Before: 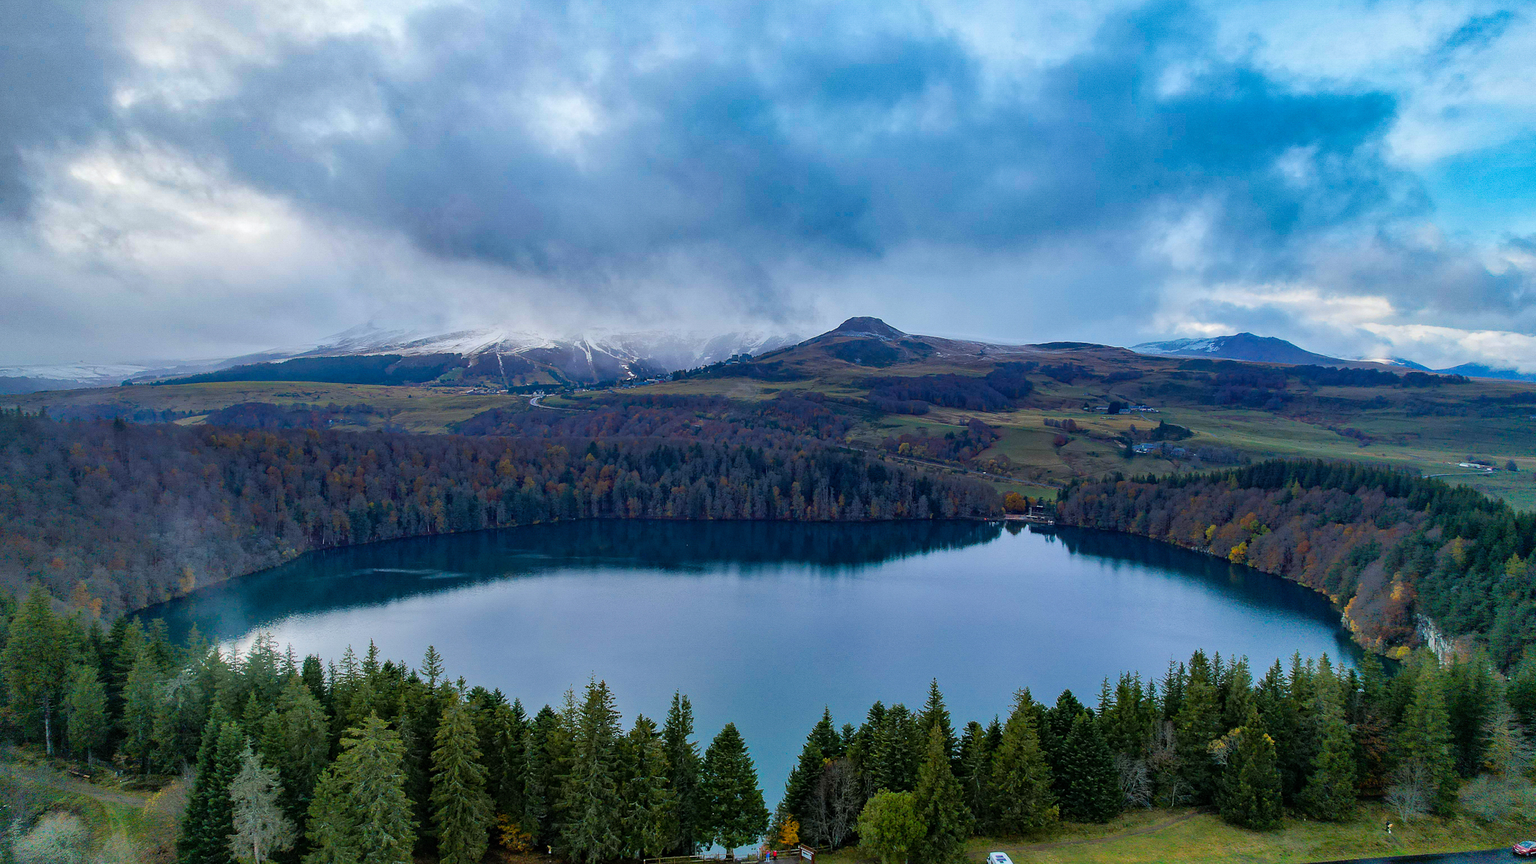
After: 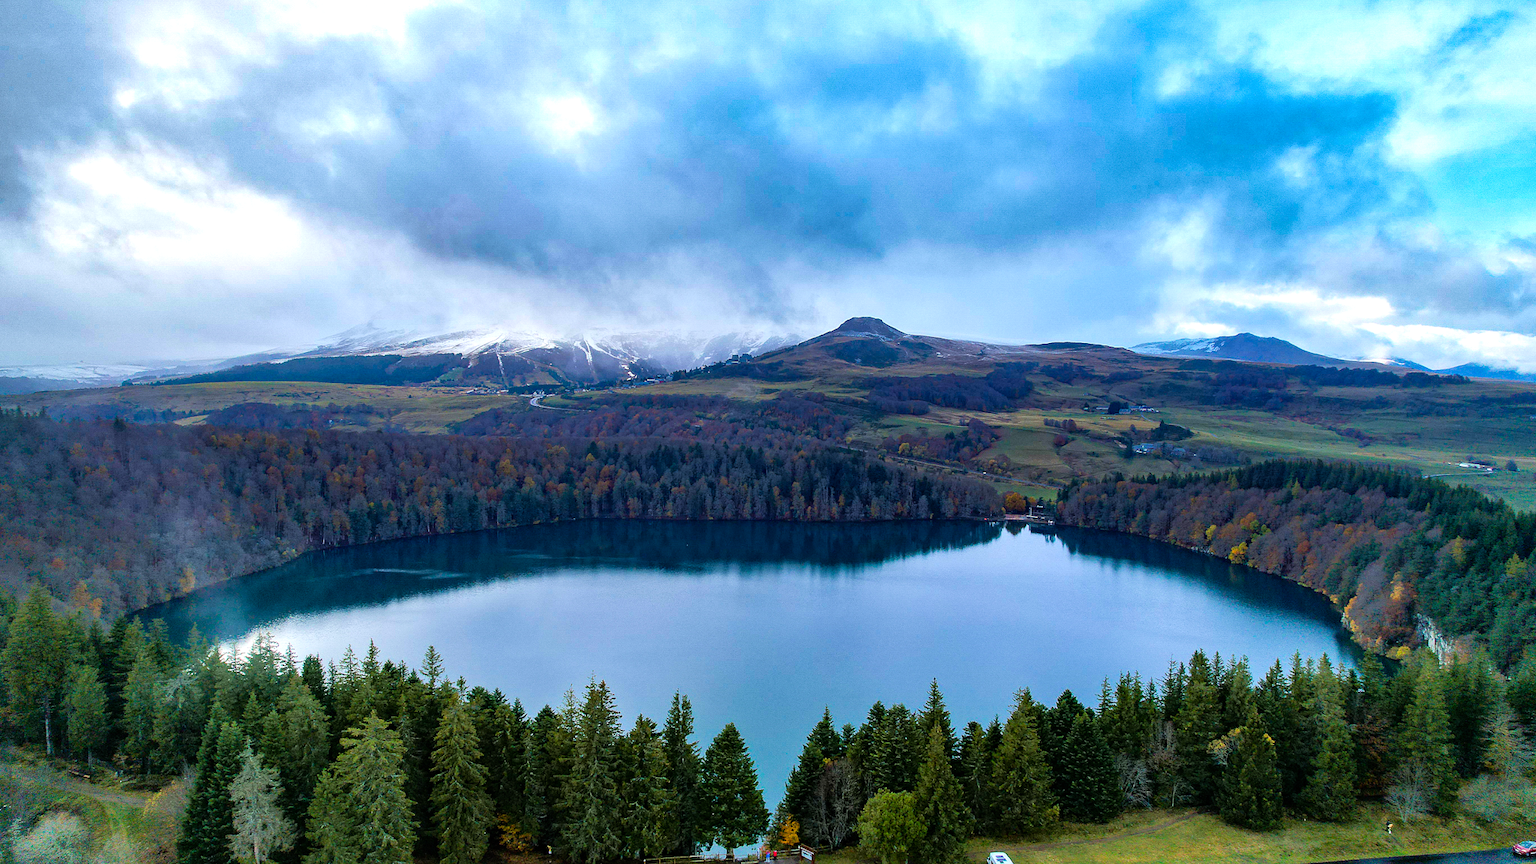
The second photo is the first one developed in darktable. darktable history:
levels: white 90.73%, levels [0, 0.48, 0.961]
contrast brightness saturation: contrast 0.072
tone equalizer: -8 EV -0.435 EV, -7 EV -0.382 EV, -6 EV -0.361 EV, -5 EV -0.226 EV, -3 EV 0.255 EV, -2 EV 0.31 EV, -1 EV 0.397 EV, +0 EV 0.439 EV
velvia: strength 15.52%
